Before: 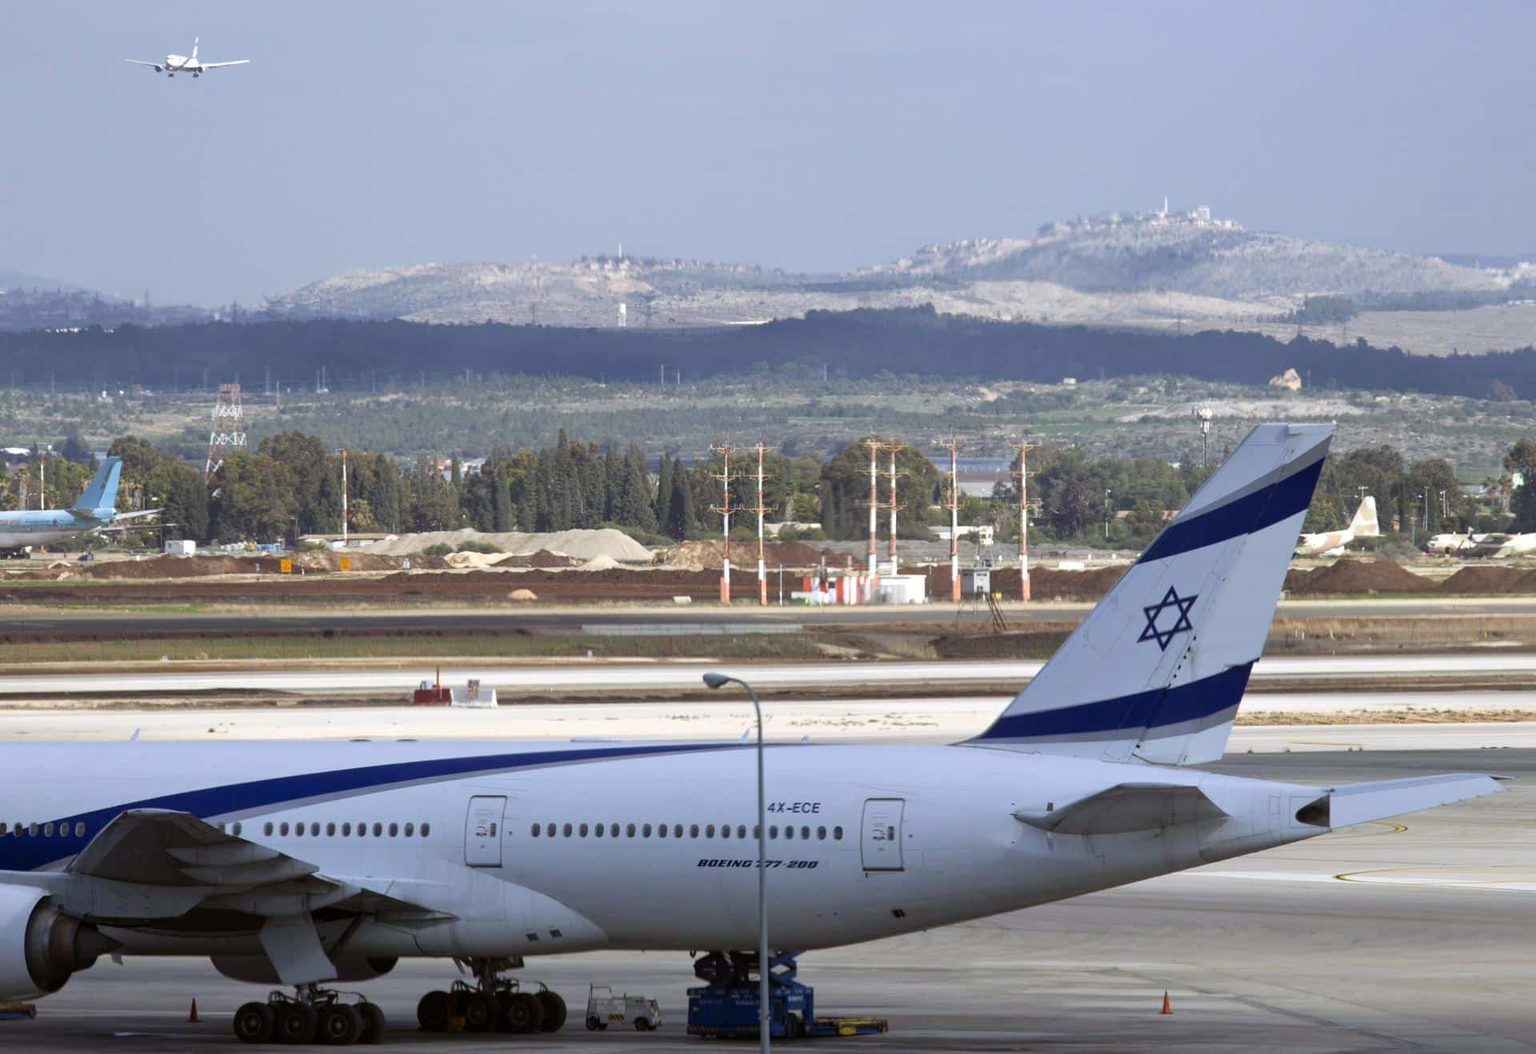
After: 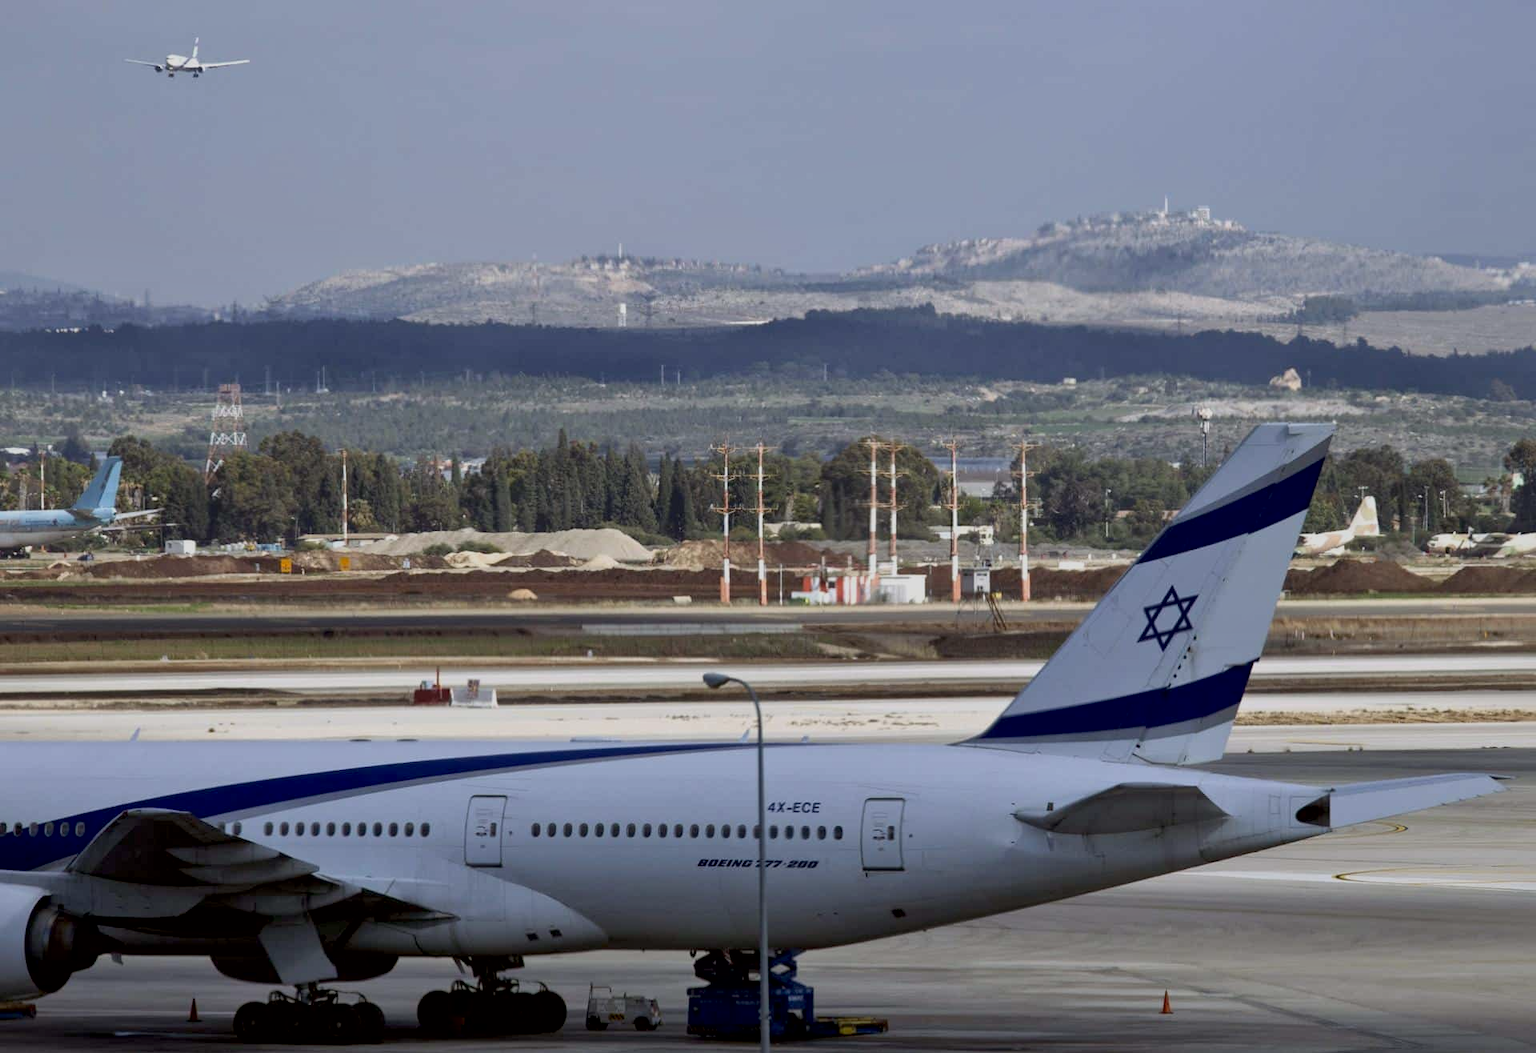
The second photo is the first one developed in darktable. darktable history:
exposure: black level correction 0.009, exposure -0.621 EV, compensate highlight preservation false
local contrast: mode bilateral grid, contrast 26, coarseness 50, detail 124%, midtone range 0.2
